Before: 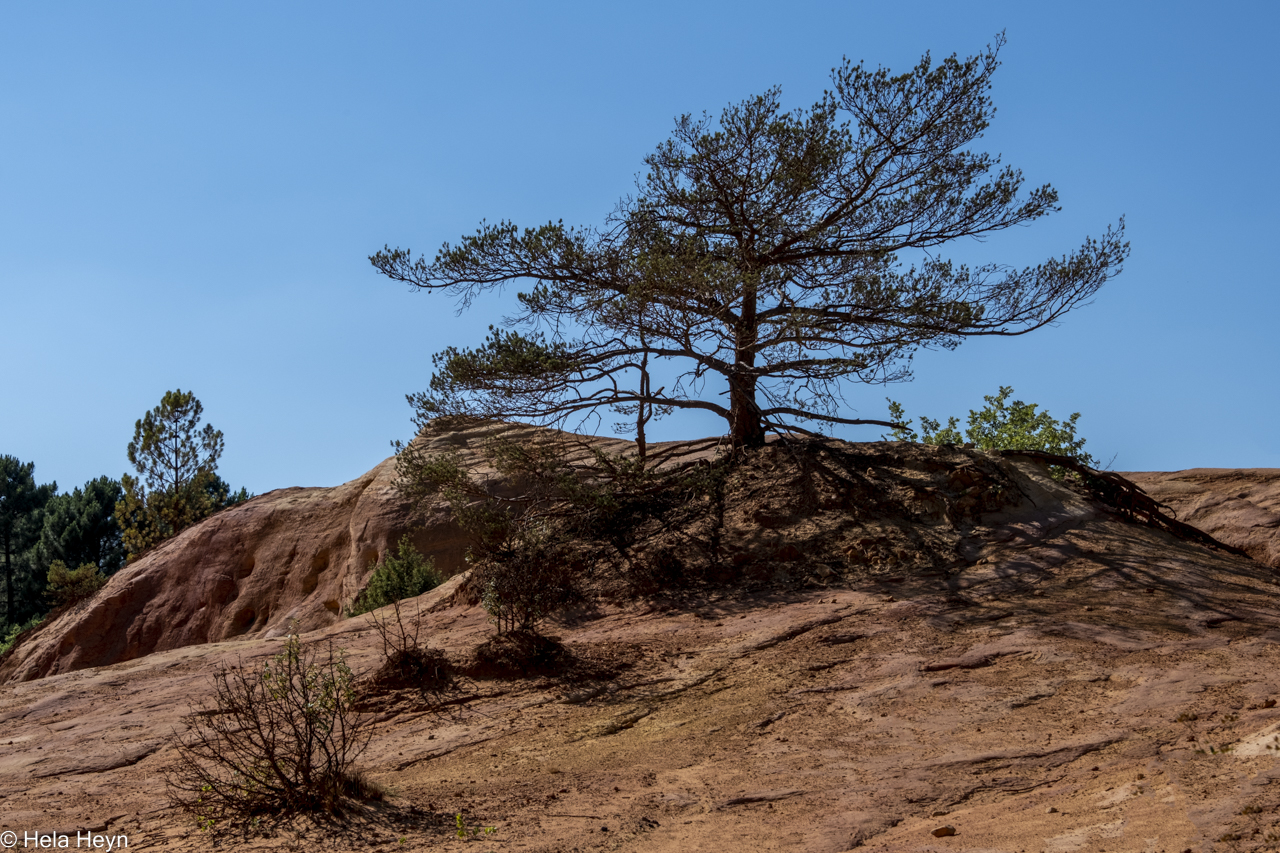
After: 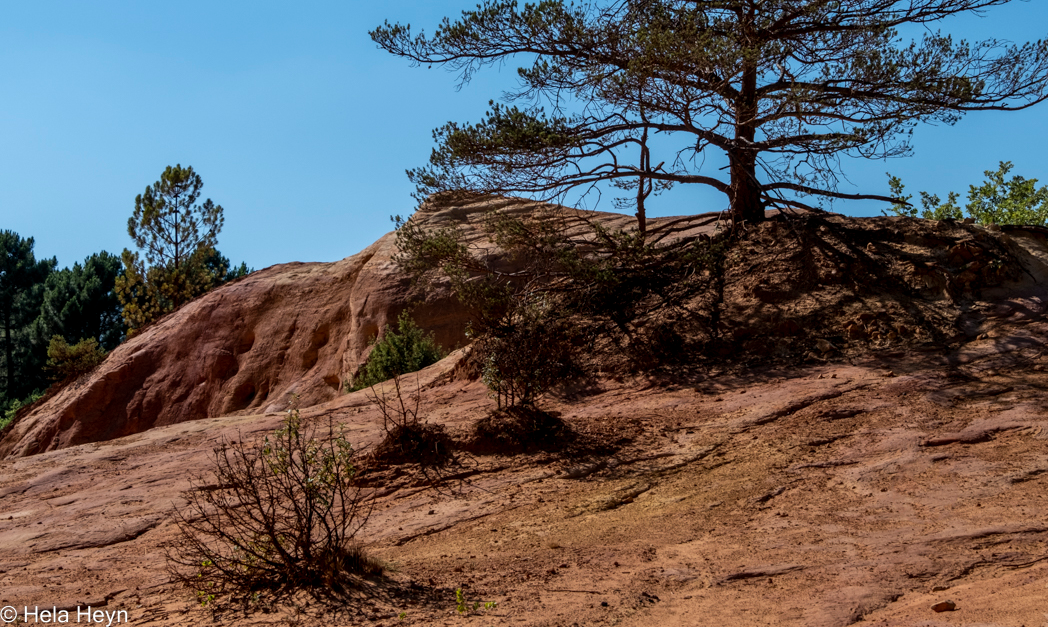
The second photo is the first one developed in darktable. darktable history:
crop: top 26.386%, right 18.047%
